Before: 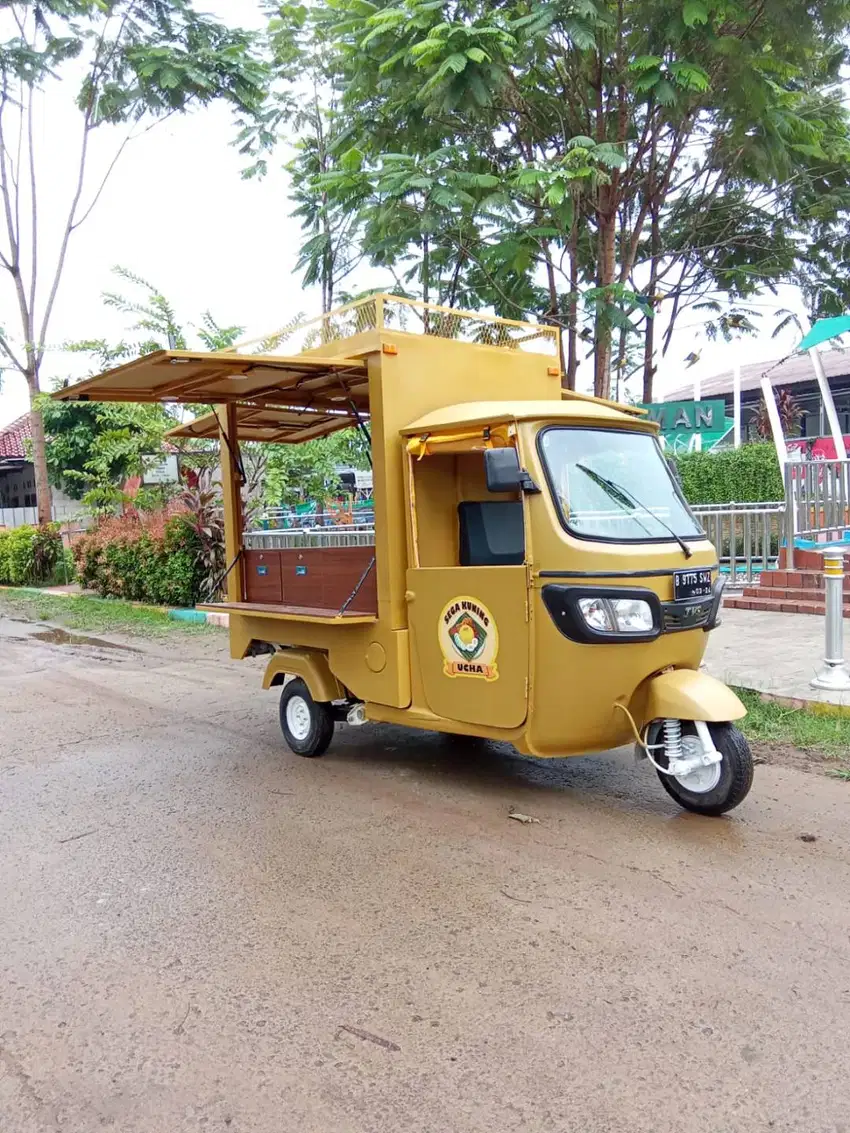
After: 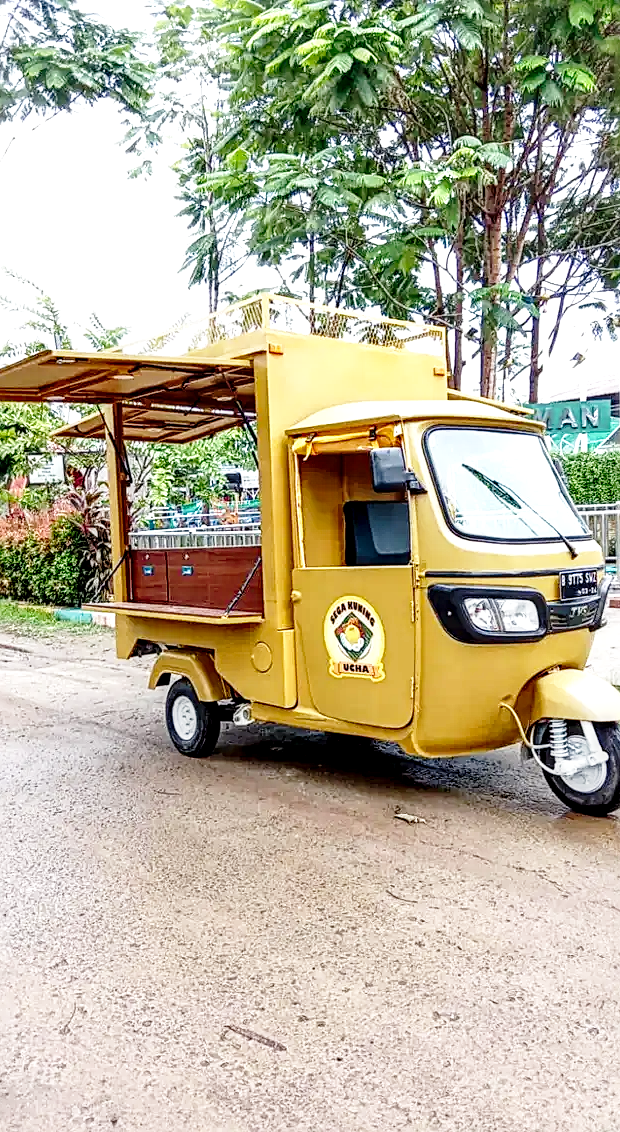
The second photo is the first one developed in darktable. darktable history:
crop: left 13.517%, right 13.453%
sharpen: on, module defaults
base curve: curves: ch0 [(0, 0) (0.028, 0.03) (0.121, 0.232) (0.46, 0.748) (0.859, 0.968) (1, 1)], preserve colors none
local contrast: highlights 22%, shadows 70%, detail 170%
